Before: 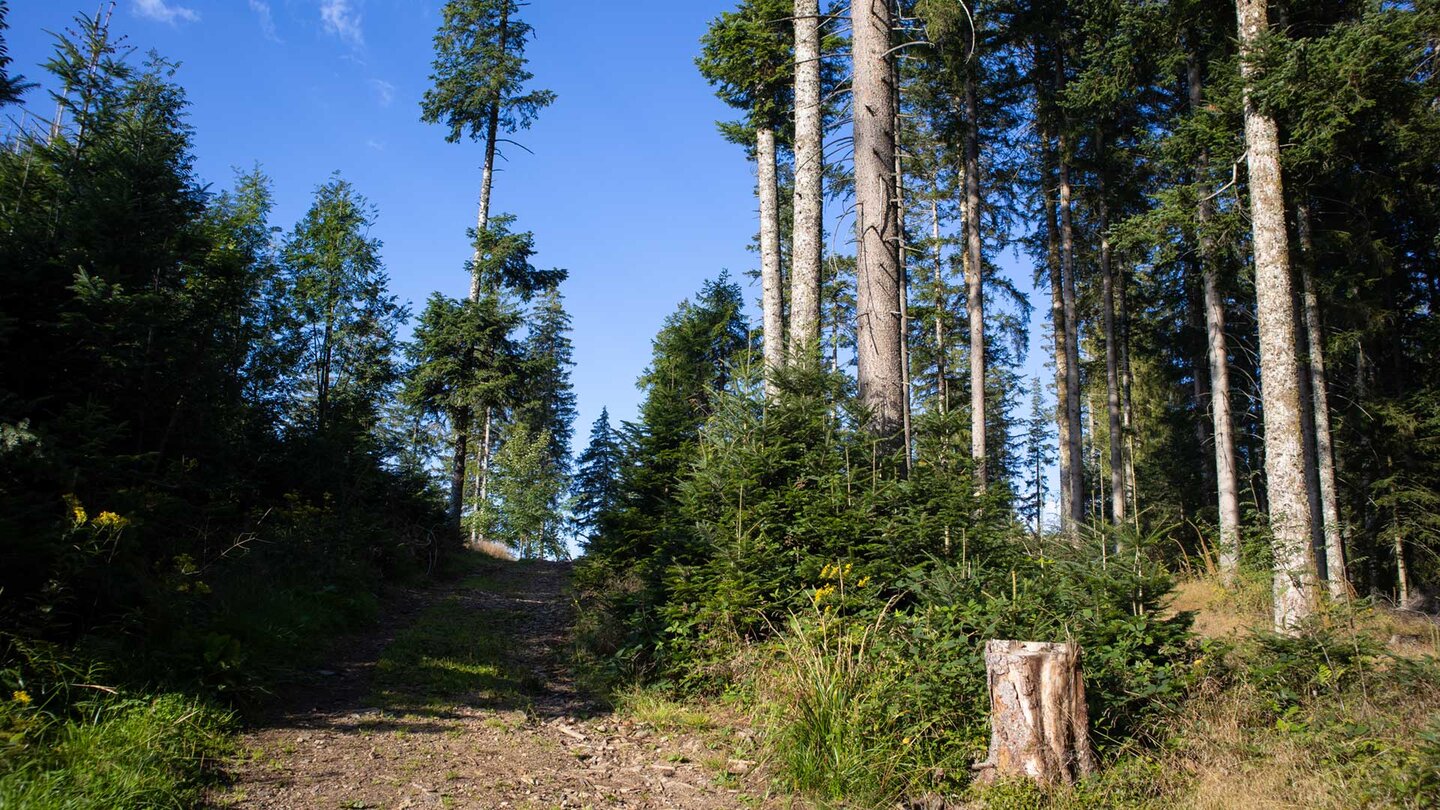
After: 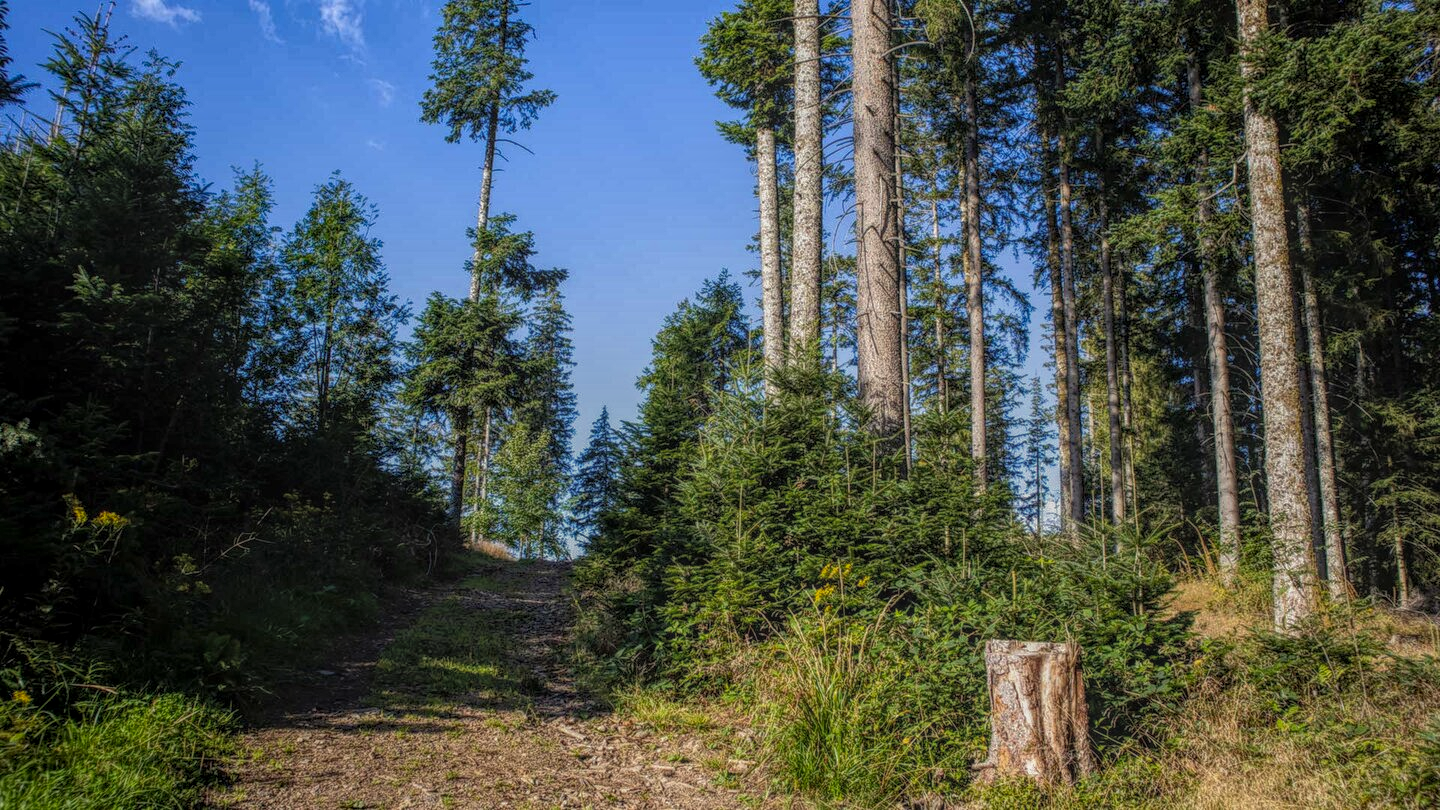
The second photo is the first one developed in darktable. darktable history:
local contrast: highlights 20%, shadows 30%, detail 199%, midtone range 0.2
color correction: highlights b* 3
